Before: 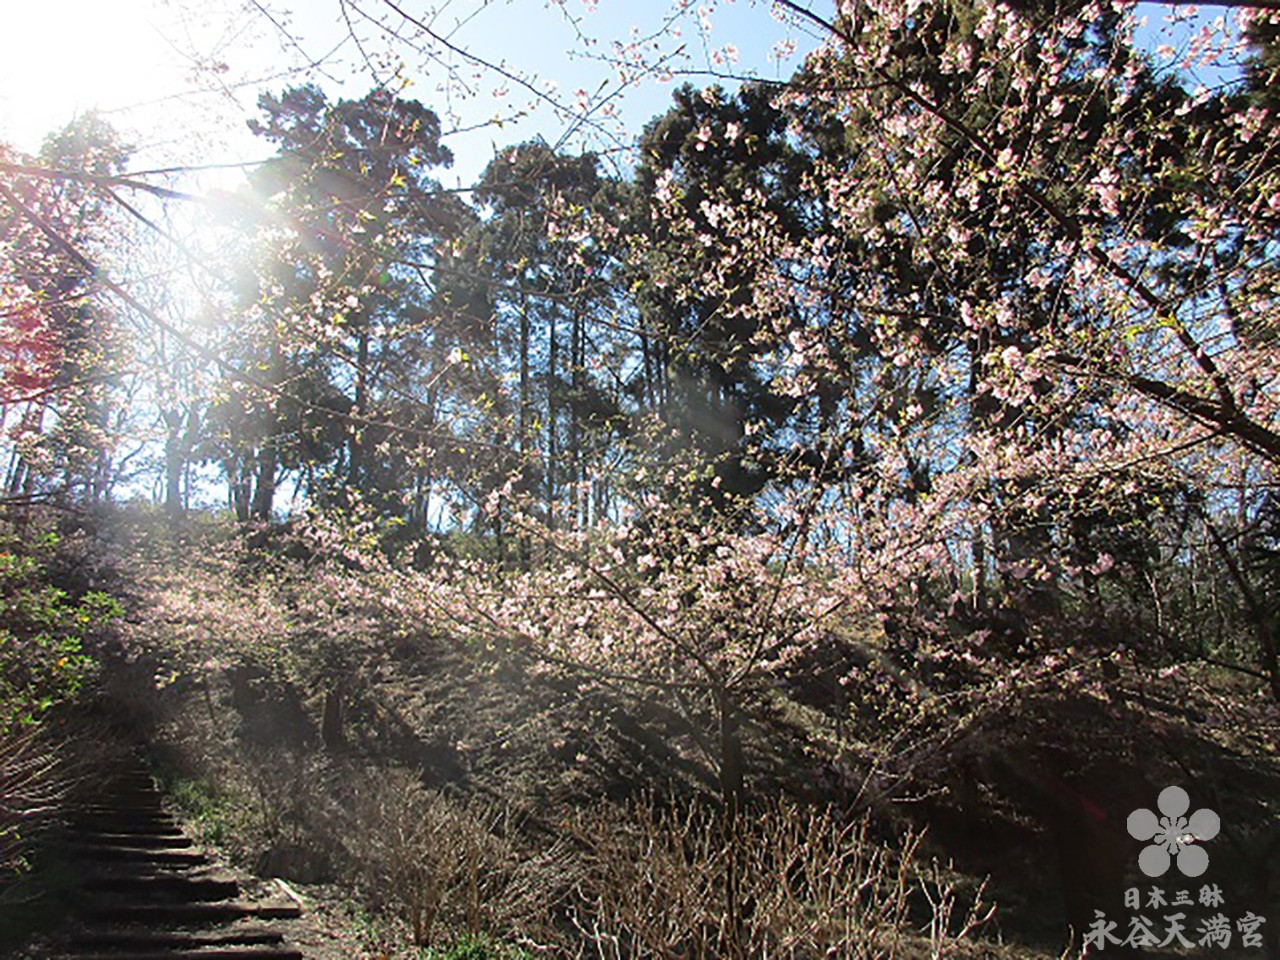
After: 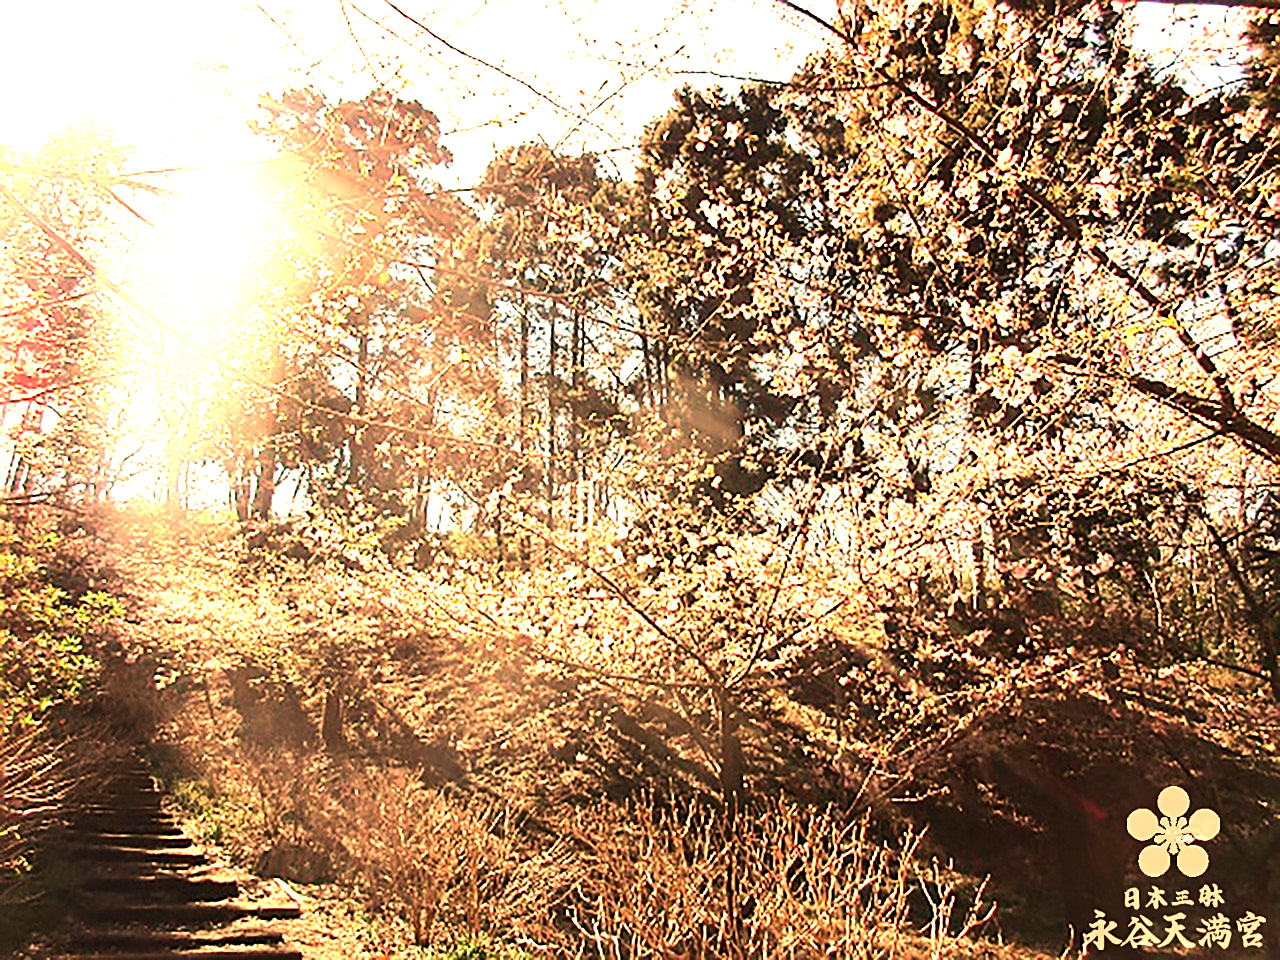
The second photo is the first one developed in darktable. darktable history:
sharpen: on, module defaults
white balance: red 1.467, blue 0.684
exposure: black level correction 0, exposure 1.173 EV, compensate exposure bias true, compensate highlight preservation false
tone equalizer: -8 EV -0.417 EV, -7 EV -0.389 EV, -6 EV -0.333 EV, -5 EV -0.222 EV, -3 EV 0.222 EV, -2 EV 0.333 EV, -1 EV 0.389 EV, +0 EV 0.417 EV, edges refinement/feathering 500, mask exposure compensation -1.57 EV, preserve details no
